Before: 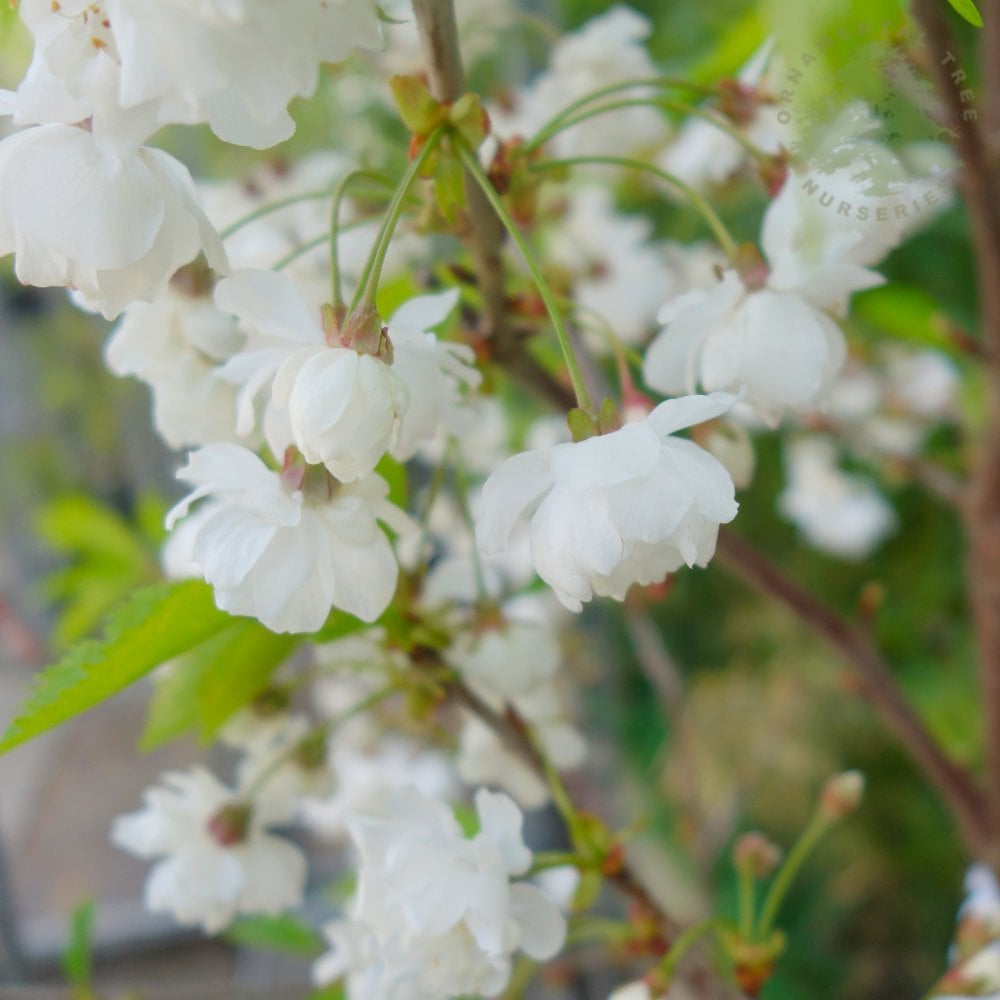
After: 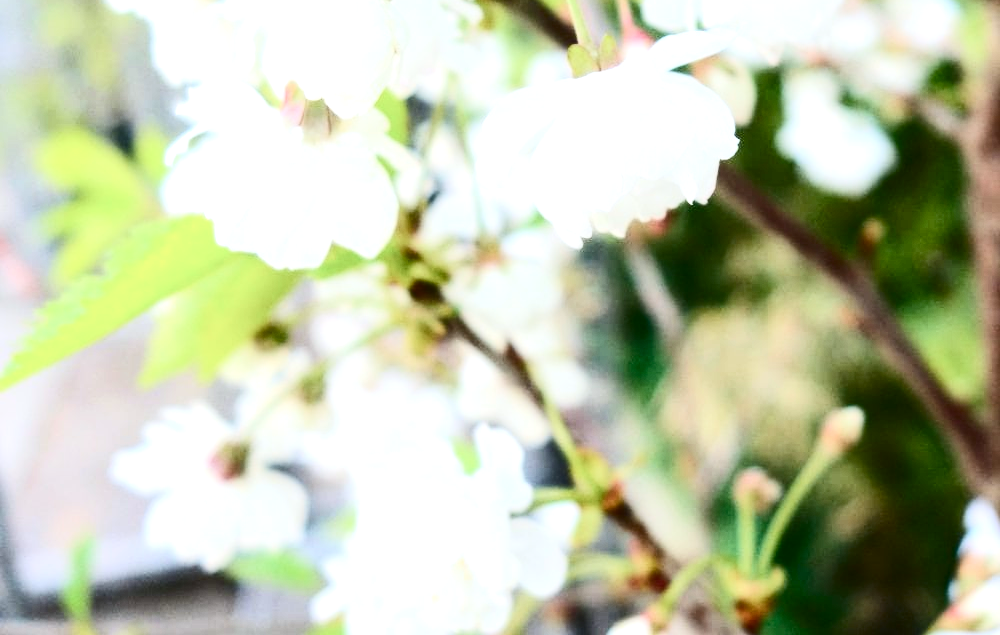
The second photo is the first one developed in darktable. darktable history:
crop and rotate: top 36.435%
exposure: black level correction 0, exposure 0.7 EV, compensate exposure bias true, compensate highlight preservation false
white balance: red 0.984, blue 1.059
local contrast: mode bilateral grid, contrast 15, coarseness 36, detail 105%, midtone range 0.2
base curve: curves: ch0 [(0, 0) (0.235, 0.266) (0.503, 0.496) (0.786, 0.72) (1, 1)]
contrast brightness saturation: contrast 0.5, saturation -0.1
color balance rgb: shadows lift › luminance -20%, power › hue 72.24°, highlights gain › luminance 15%, global offset › hue 171.6°, perceptual saturation grading › highlights -30%, perceptual saturation grading › shadows 20%, global vibrance 30%, contrast 10%
